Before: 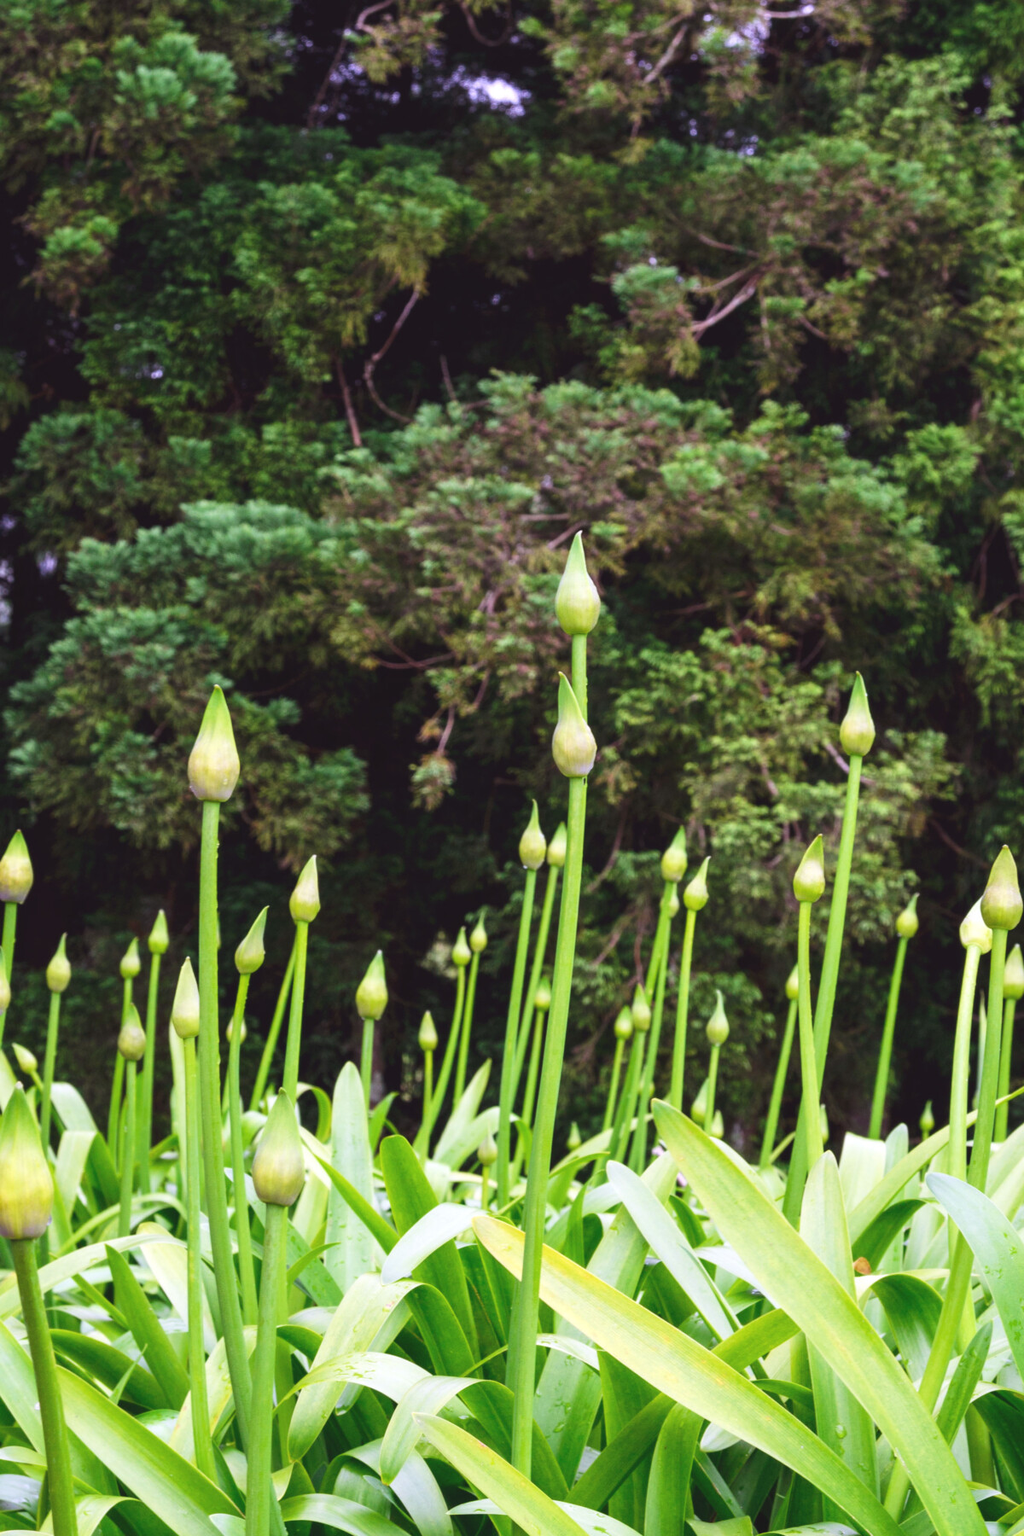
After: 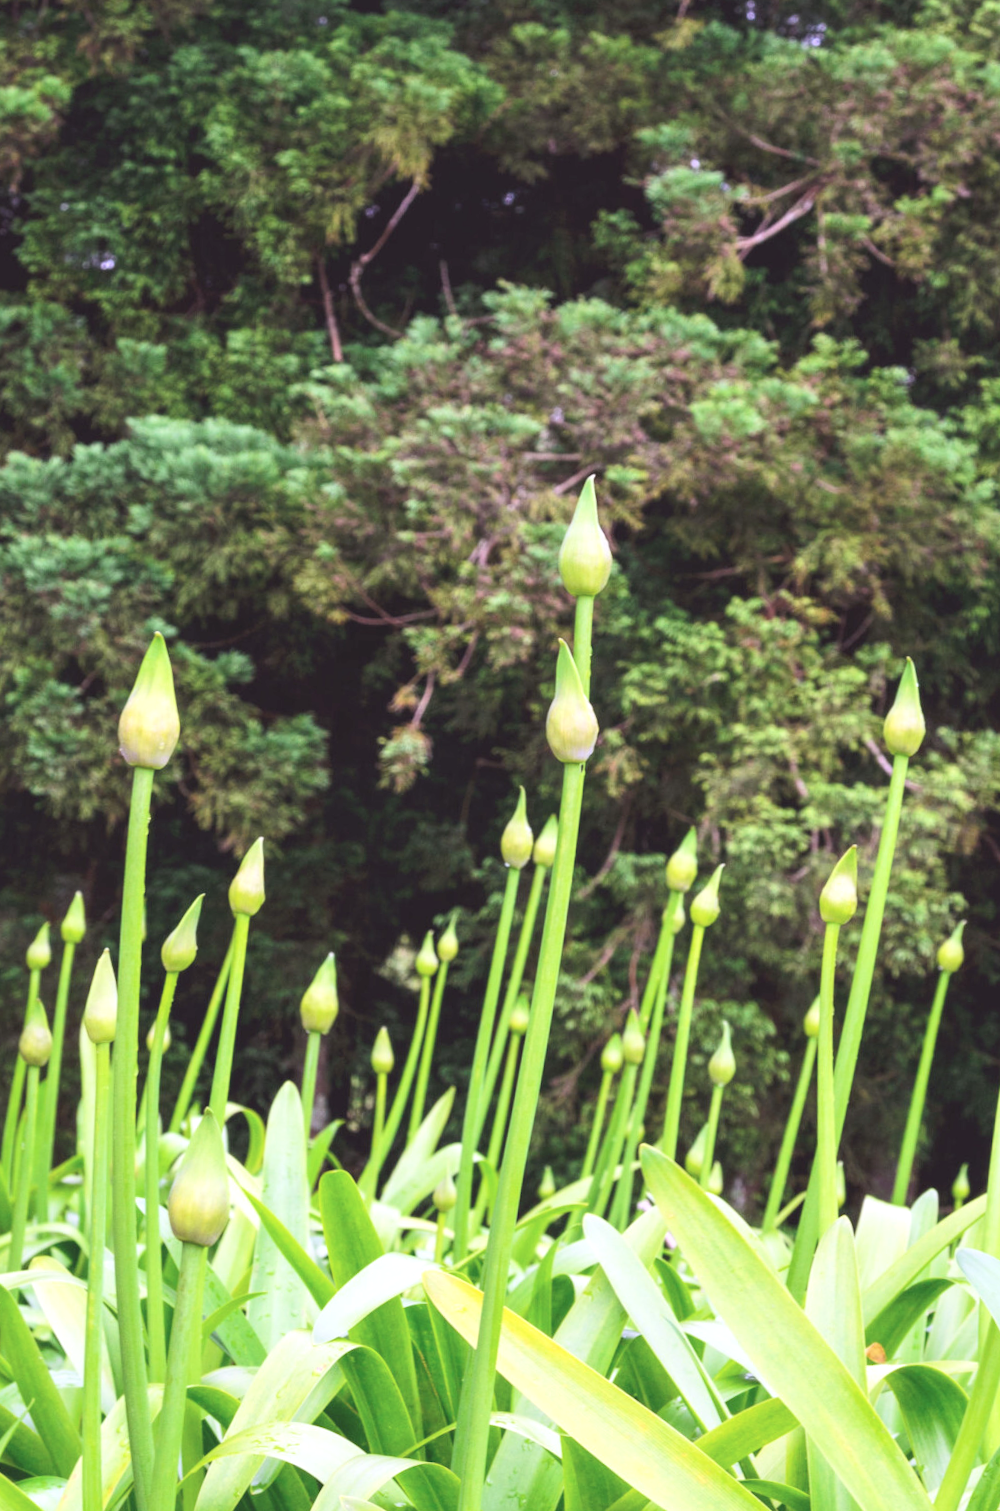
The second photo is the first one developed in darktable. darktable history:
contrast brightness saturation: contrast 0.137, brightness 0.225
crop and rotate: angle -3.12°, left 5.19%, top 5.168%, right 4.71%, bottom 4.148%
local contrast: highlights 103%, shadows 101%, detail 120%, midtone range 0.2
